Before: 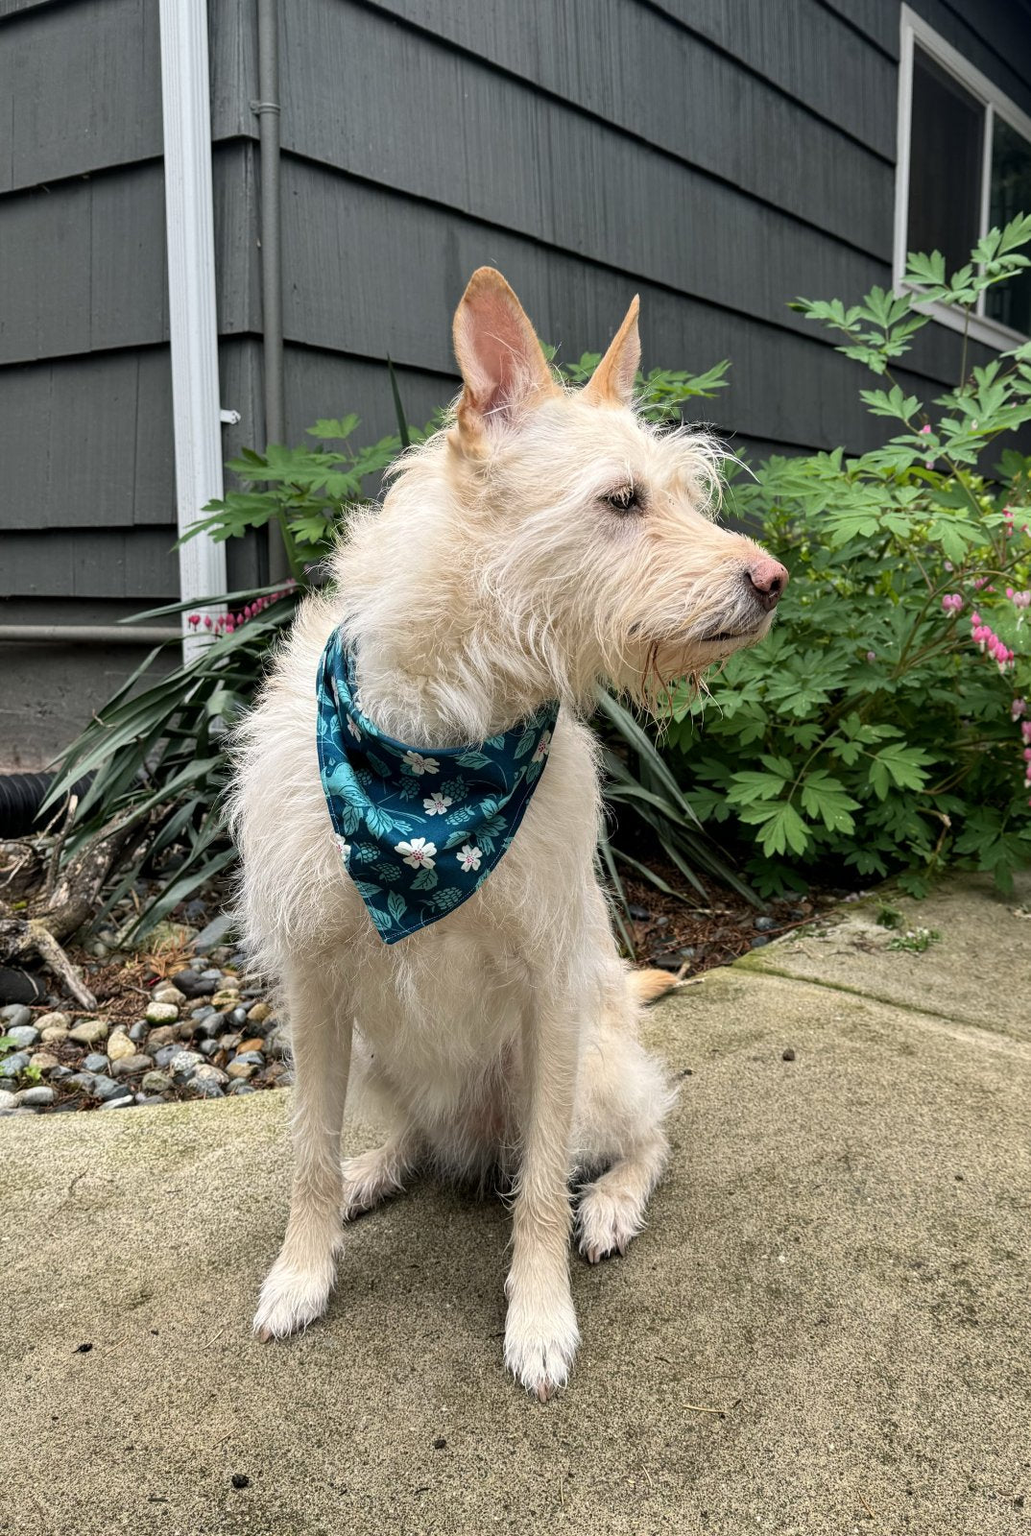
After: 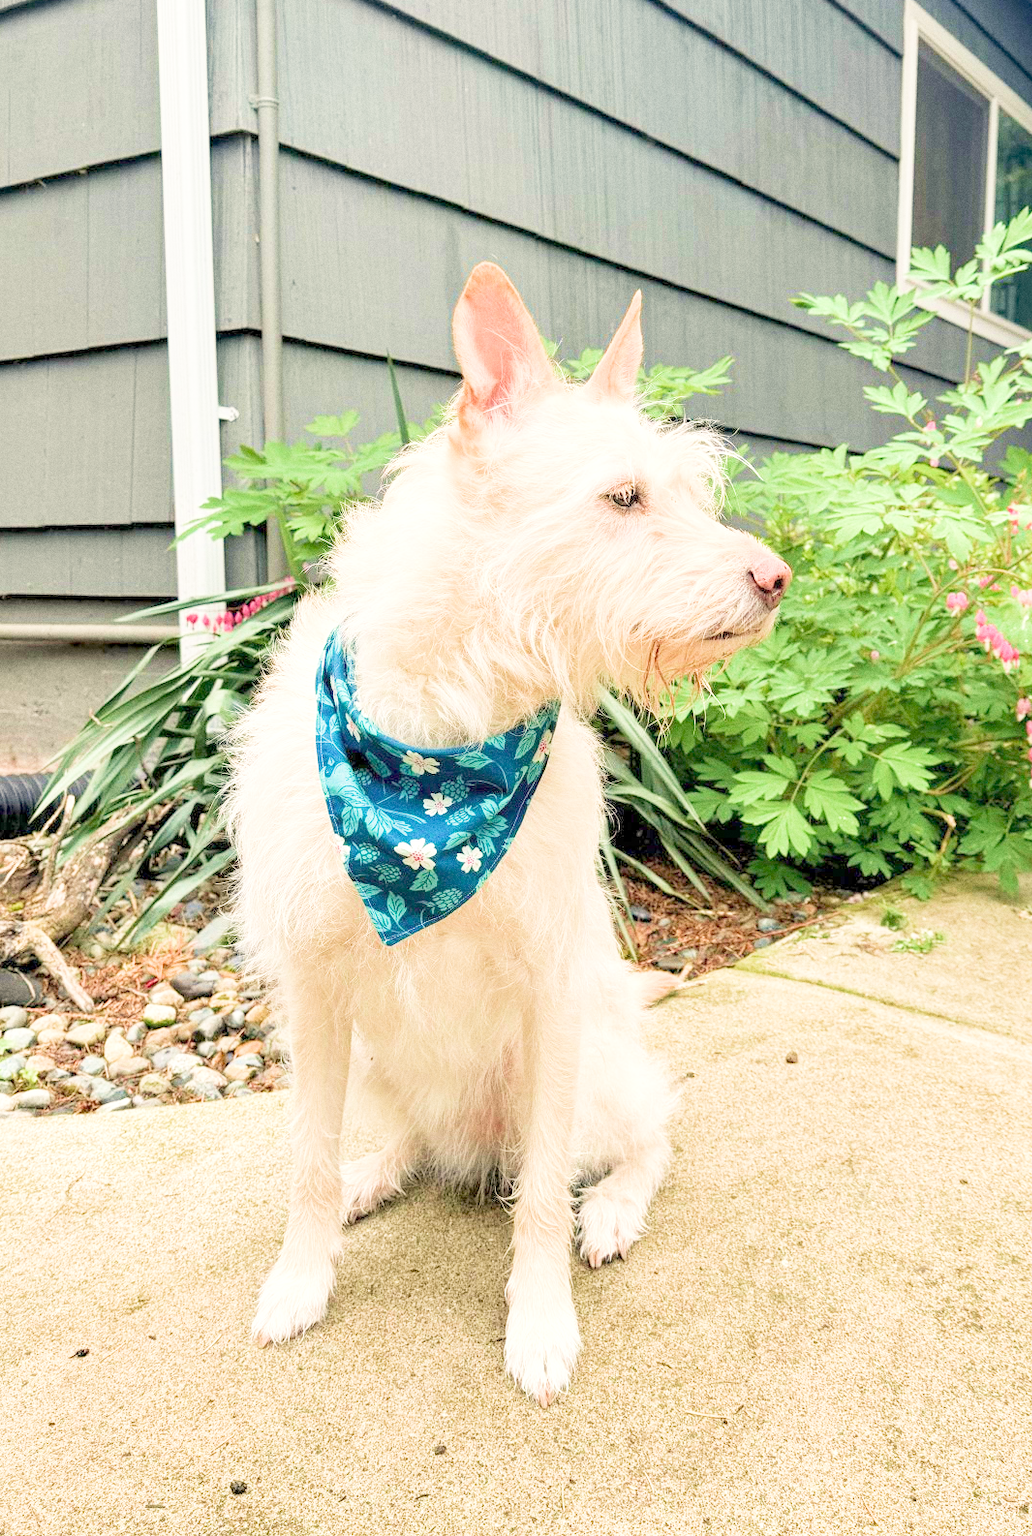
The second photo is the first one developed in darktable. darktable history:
crop: left 0.434%, top 0.485%, right 0.244%, bottom 0.386%
velvia: on, module defaults
filmic rgb: middle gray luminance 2.5%, black relative exposure -10 EV, white relative exposure 7 EV, threshold 6 EV, dynamic range scaling 10%, target black luminance 0%, hardness 3.19, latitude 44.39%, contrast 0.682, highlights saturation mix 5%, shadows ↔ highlights balance 13.63%, add noise in highlights 0, color science v3 (2019), use custom middle-gray values true, iterations of high-quality reconstruction 0, contrast in highlights soft, enable highlight reconstruction true
grain: coarseness 0.09 ISO
white balance: red 1.045, blue 0.932
exposure: exposure 0.669 EV, compensate highlight preservation false
